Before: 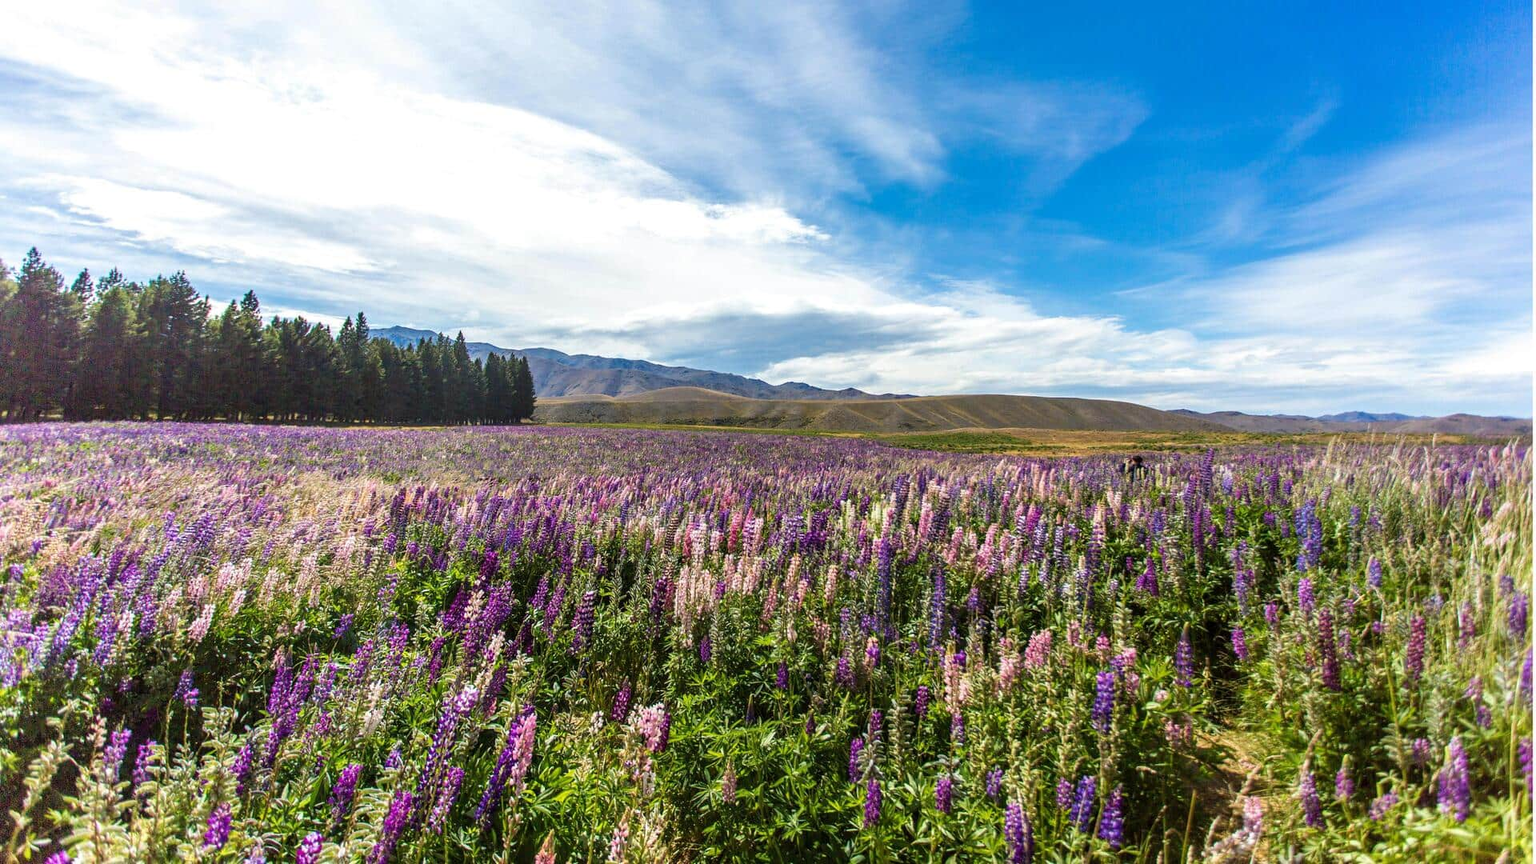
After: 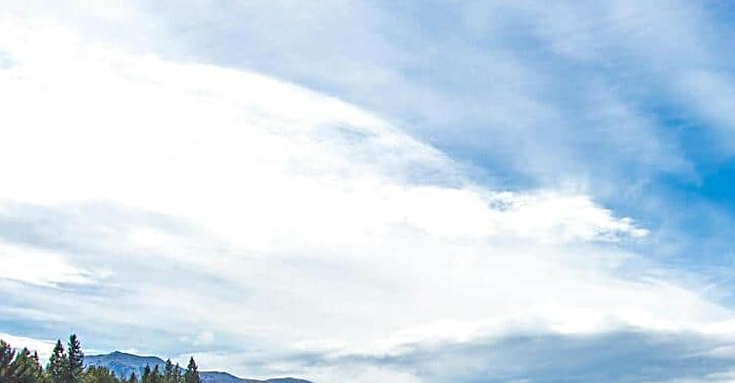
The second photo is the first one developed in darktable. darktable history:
sharpen: on, module defaults
crop: left 15.452%, top 5.459%, right 43.956%, bottom 56.62%
rotate and perspective: rotation 0.062°, lens shift (vertical) 0.115, lens shift (horizontal) -0.133, crop left 0.047, crop right 0.94, crop top 0.061, crop bottom 0.94
